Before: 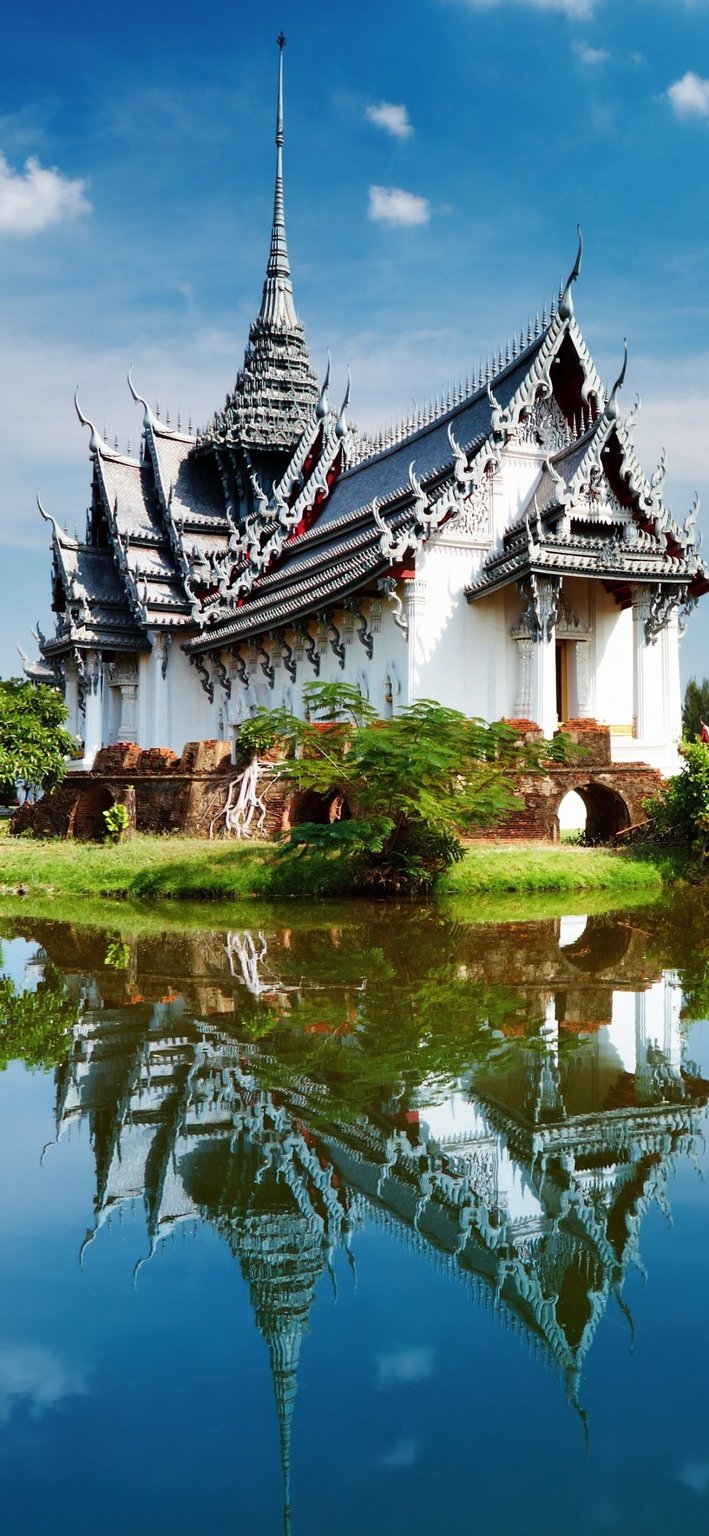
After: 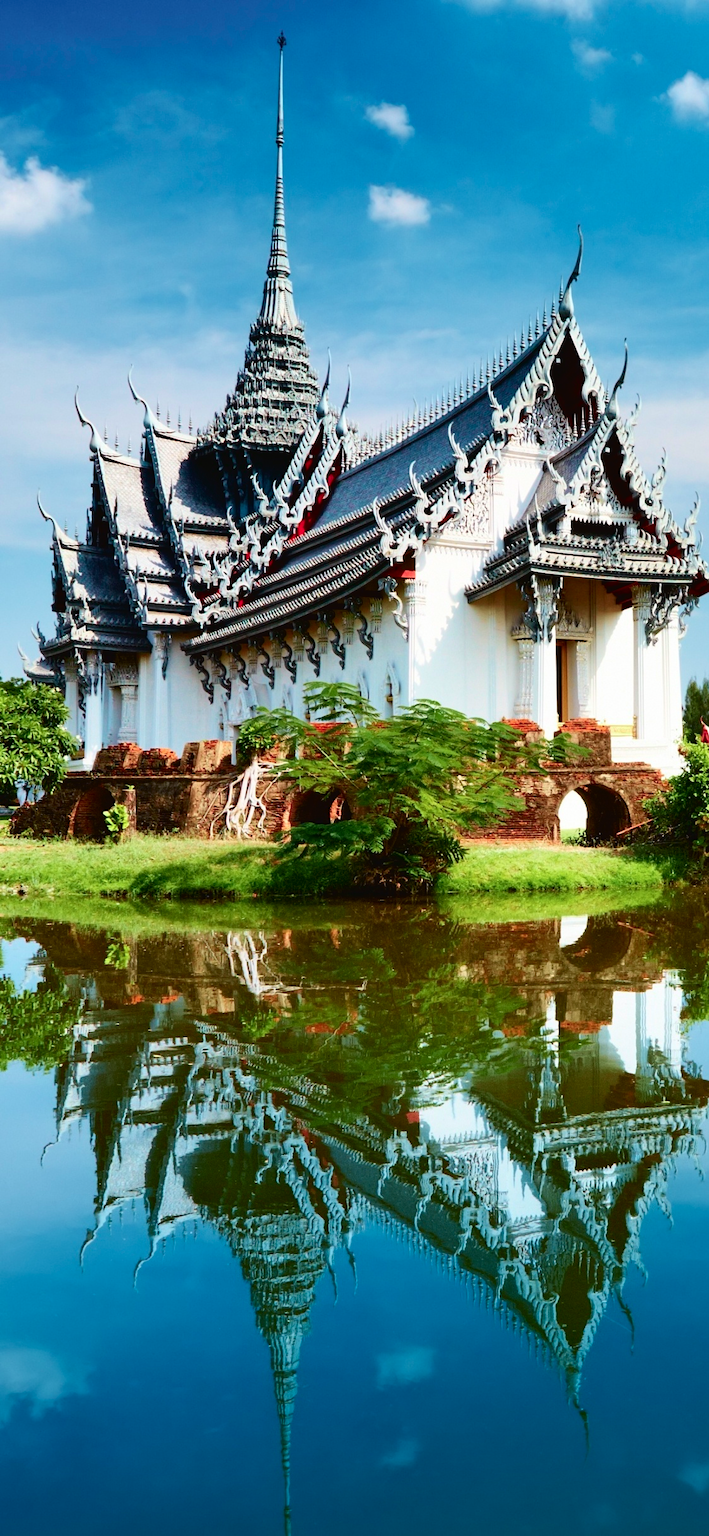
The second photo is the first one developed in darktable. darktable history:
tone curve: curves: ch0 [(0, 0.024) (0.049, 0.038) (0.176, 0.162) (0.325, 0.324) (0.438, 0.465) (0.598, 0.645) (0.843, 0.879) (1, 1)]; ch1 [(0, 0) (0.351, 0.347) (0.446, 0.42) (0.481, 0.463) (0.504, 0.504) (0.522, 0.521) (0.546, 0.563) (0.622, 0.664) (0.728, 0.786) (1, 1)]; ch2 [(0, 0) (0.327, 0.324) (0.427, 0.413) (0.458, 0.444) (0.502, 0.504) (0.526, 0.539) (0.547, 0.581) (0.612, 0.634) (0.76, 0.765) (1, 1)], color space Lab, independent channels, preserve colors none
